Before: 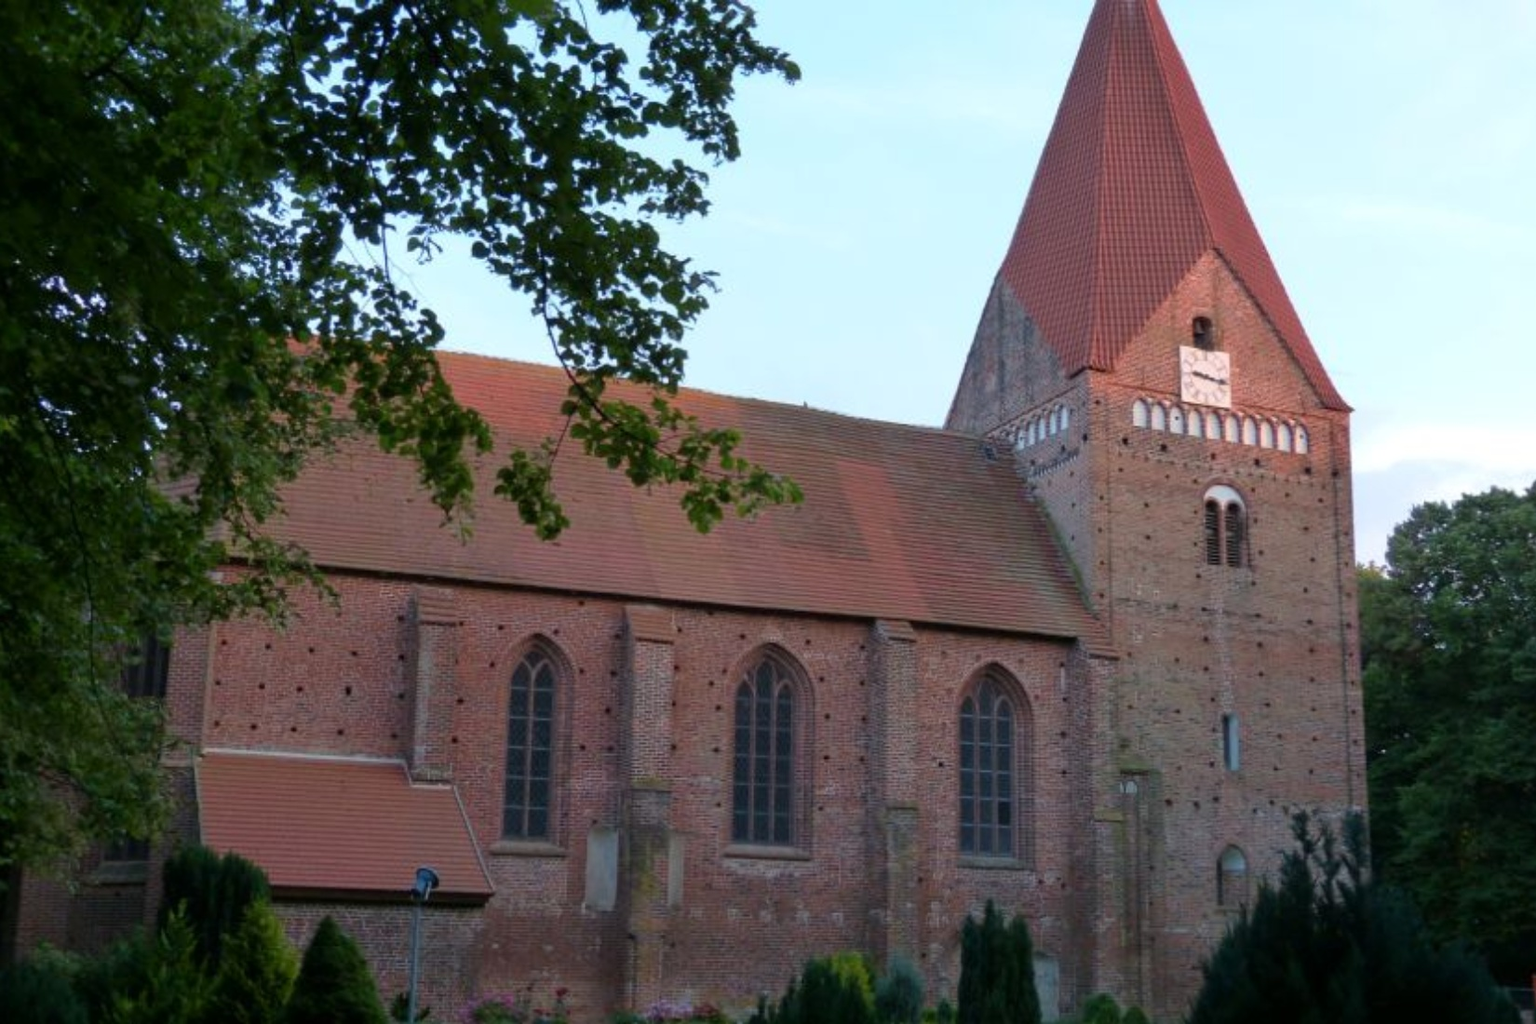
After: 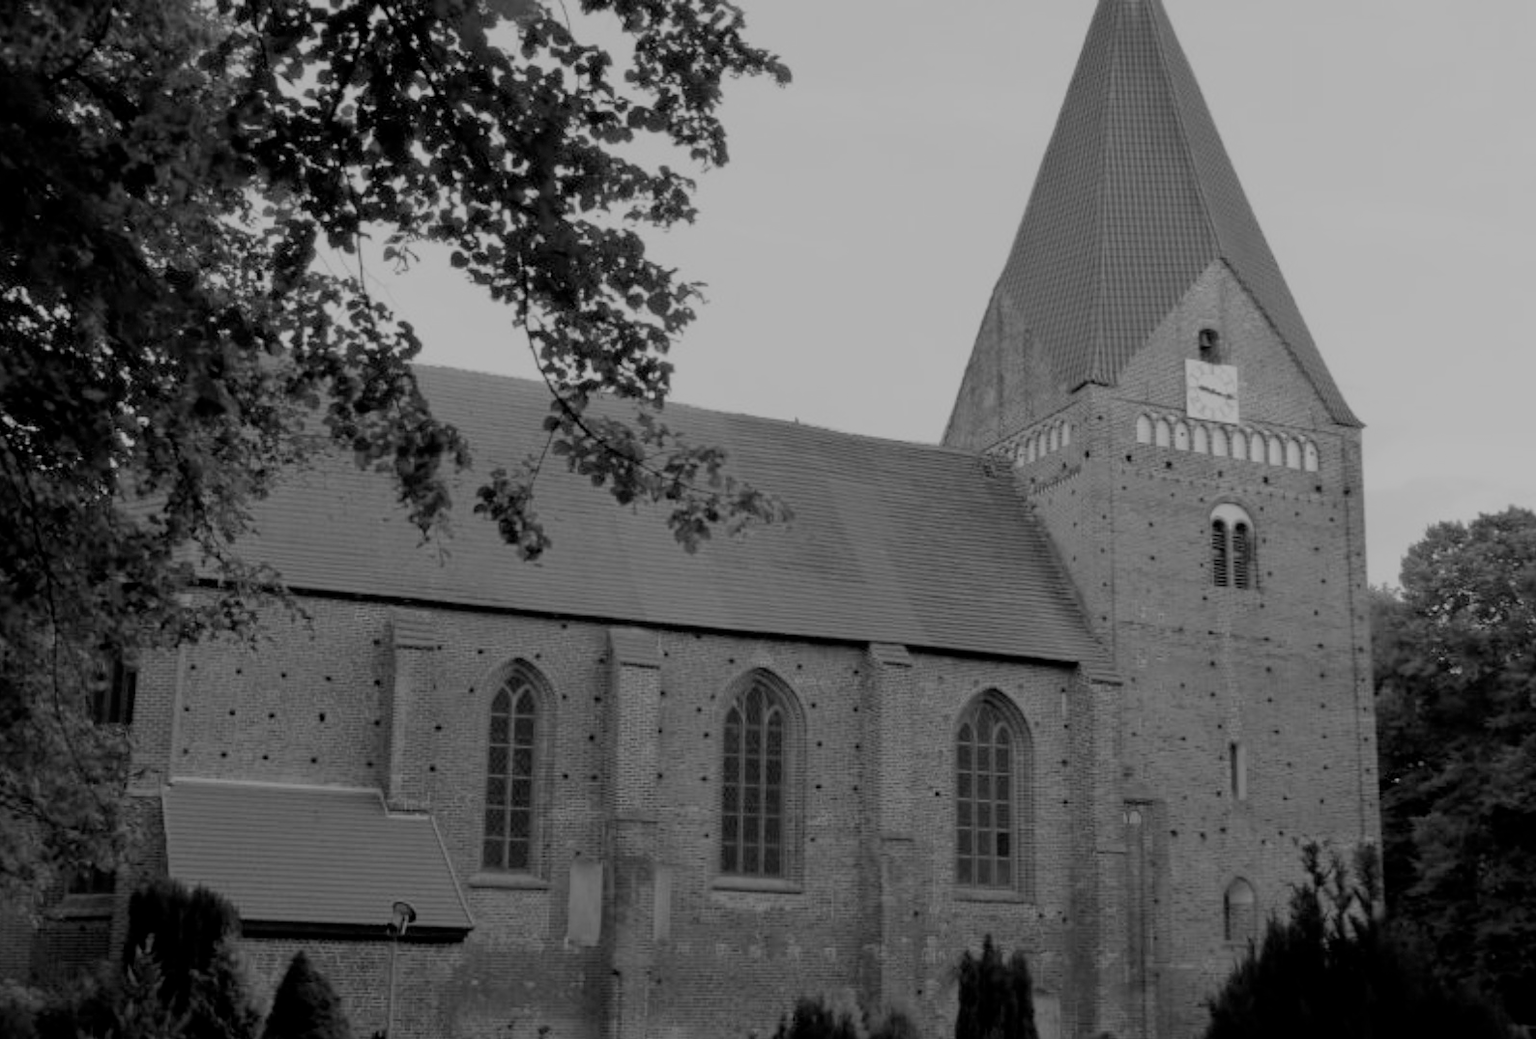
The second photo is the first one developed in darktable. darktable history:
monochrome: on, module defaults
filmic rgb: black relative exposure -7 EV, white relative exposure 6 EV, threshold 3 EV, target black luminance 0%, hardness 2.73, latitude 61.22%, contrast 0.691, highlights saturation mix 10%, shadows ↔ highlights balance -0.073%, preserve chrominance no, color science v4 (2020), iterations of high-quality reconstruction 10, contrast in shadows soft, contrast in highlights soft, enable highlight reconstruction true
color balance rgb: perceptual saturation grading › global saturation 30%, global vibrance 20%
crop and rotate: left 2.536%, right 1.107%, bottom 2.246%
